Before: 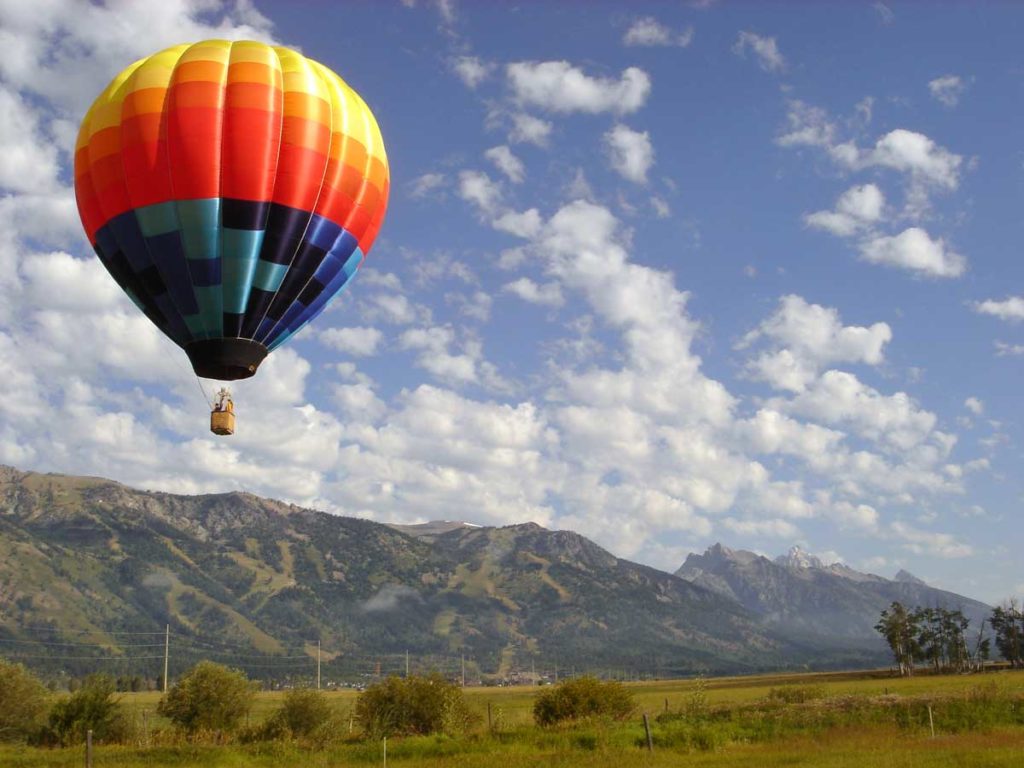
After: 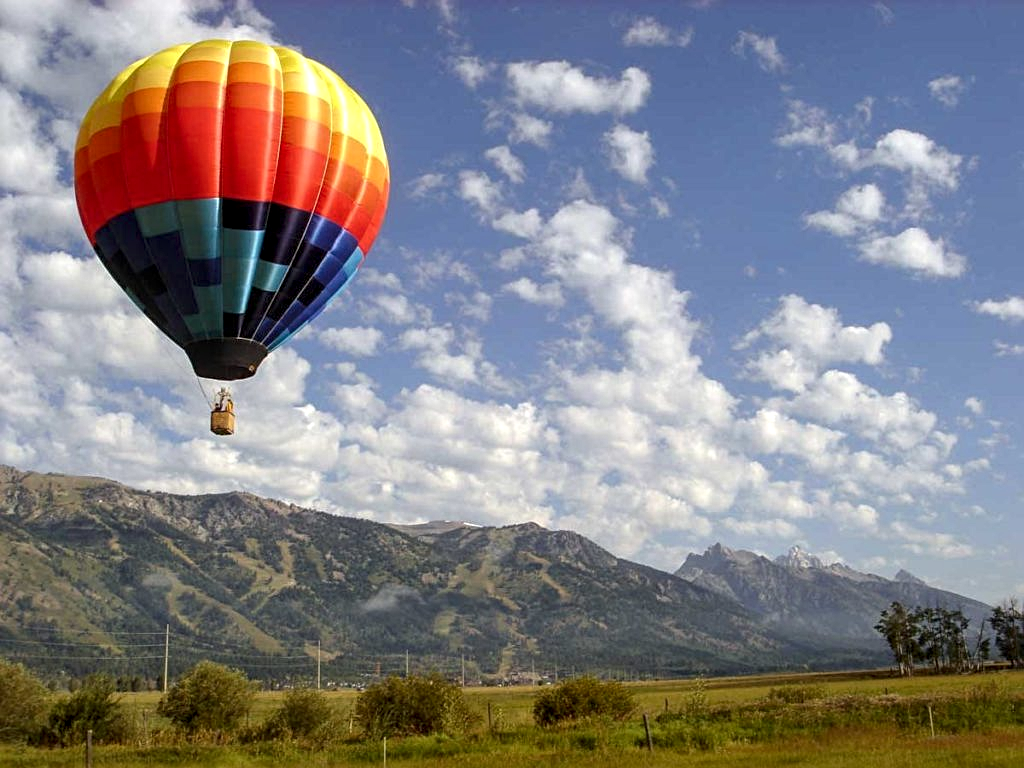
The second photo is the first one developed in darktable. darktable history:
sharpen: radius 2.167, amount 0.381, threshold 0
local contrast: highlights 40%, shadows 60%, detail 136%, midtone range 0.514
